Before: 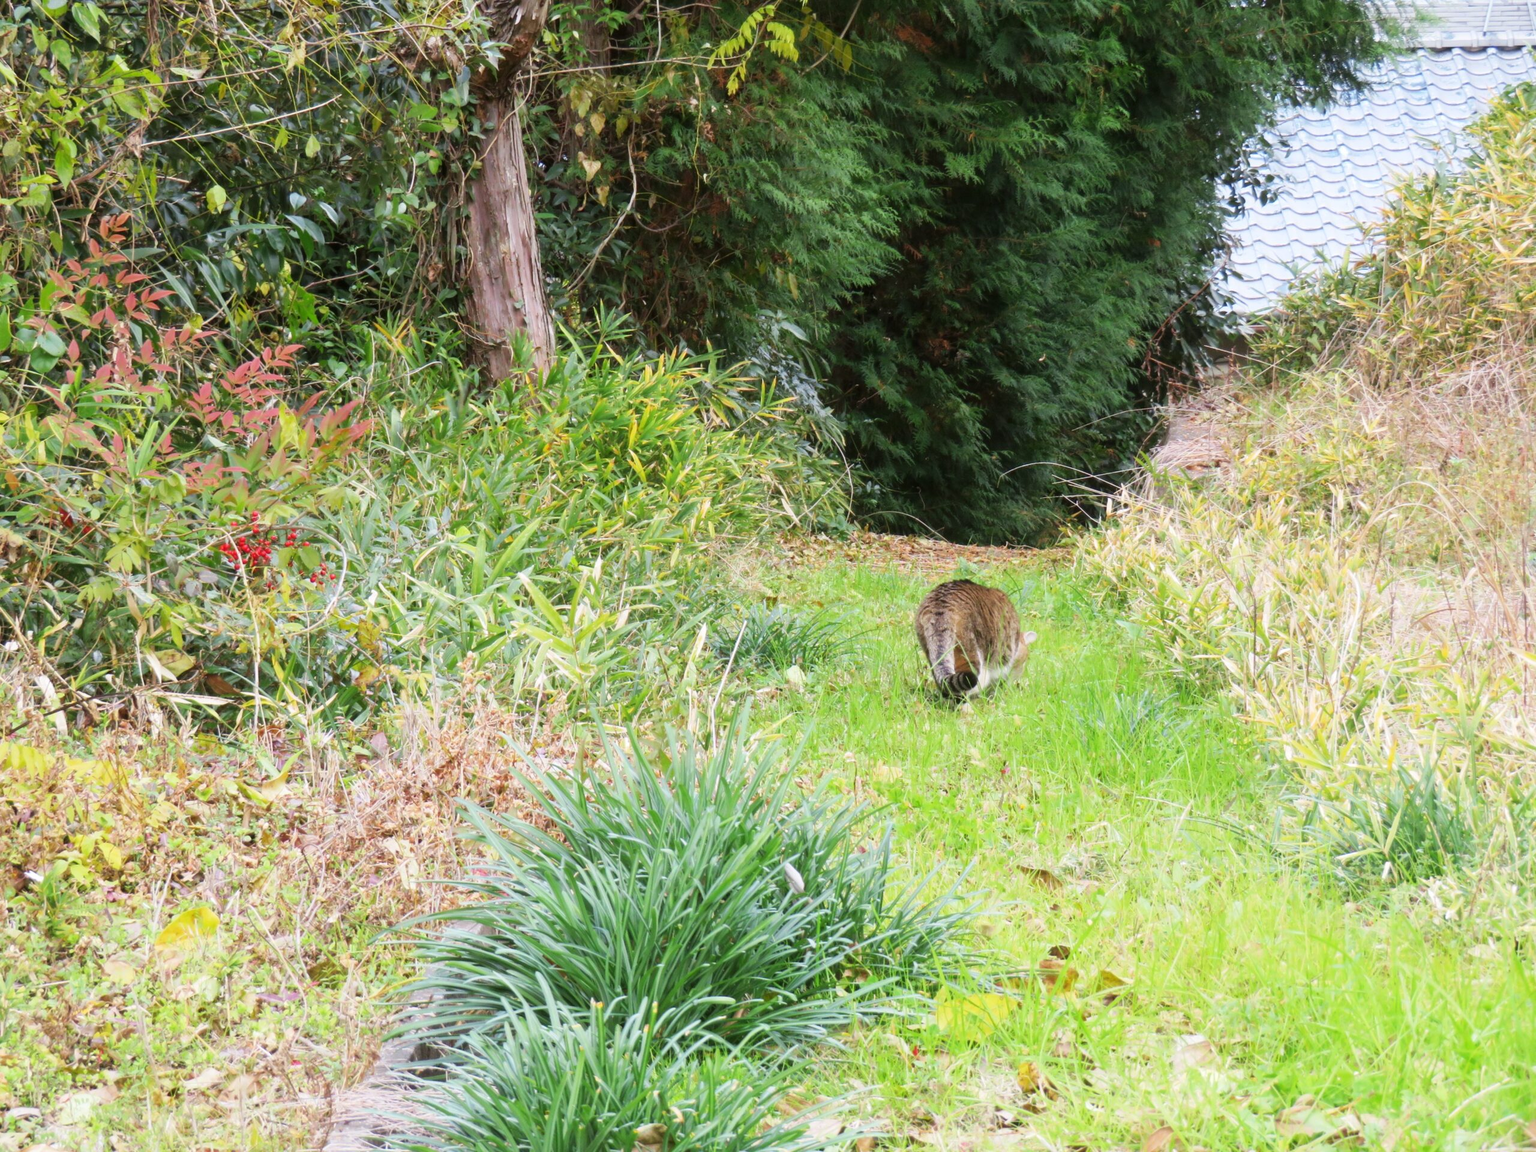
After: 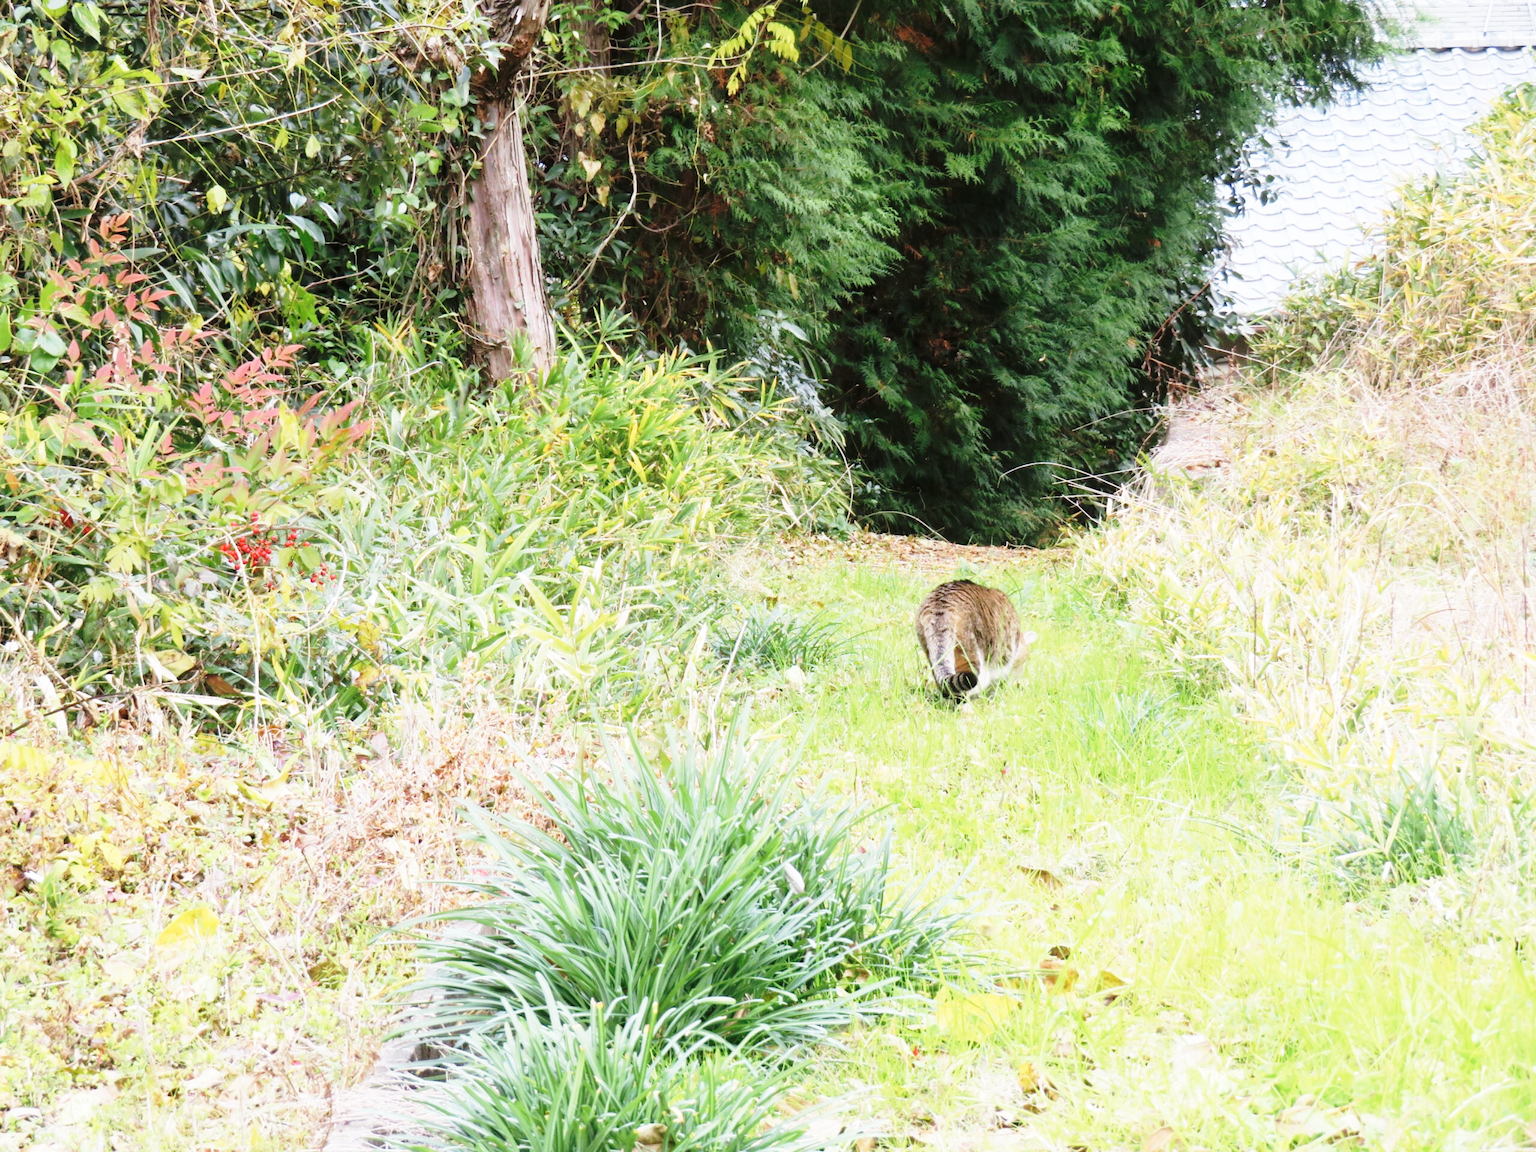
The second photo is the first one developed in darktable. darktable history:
base curve: curves: ch0 [(0, 0) (0.028, 0.03) (0.121, 0.232) (0.46, 0.748) (0.859, 0.968) (1, 1)], preserve colors none
contrast brightness saturation: saturation -0.17
